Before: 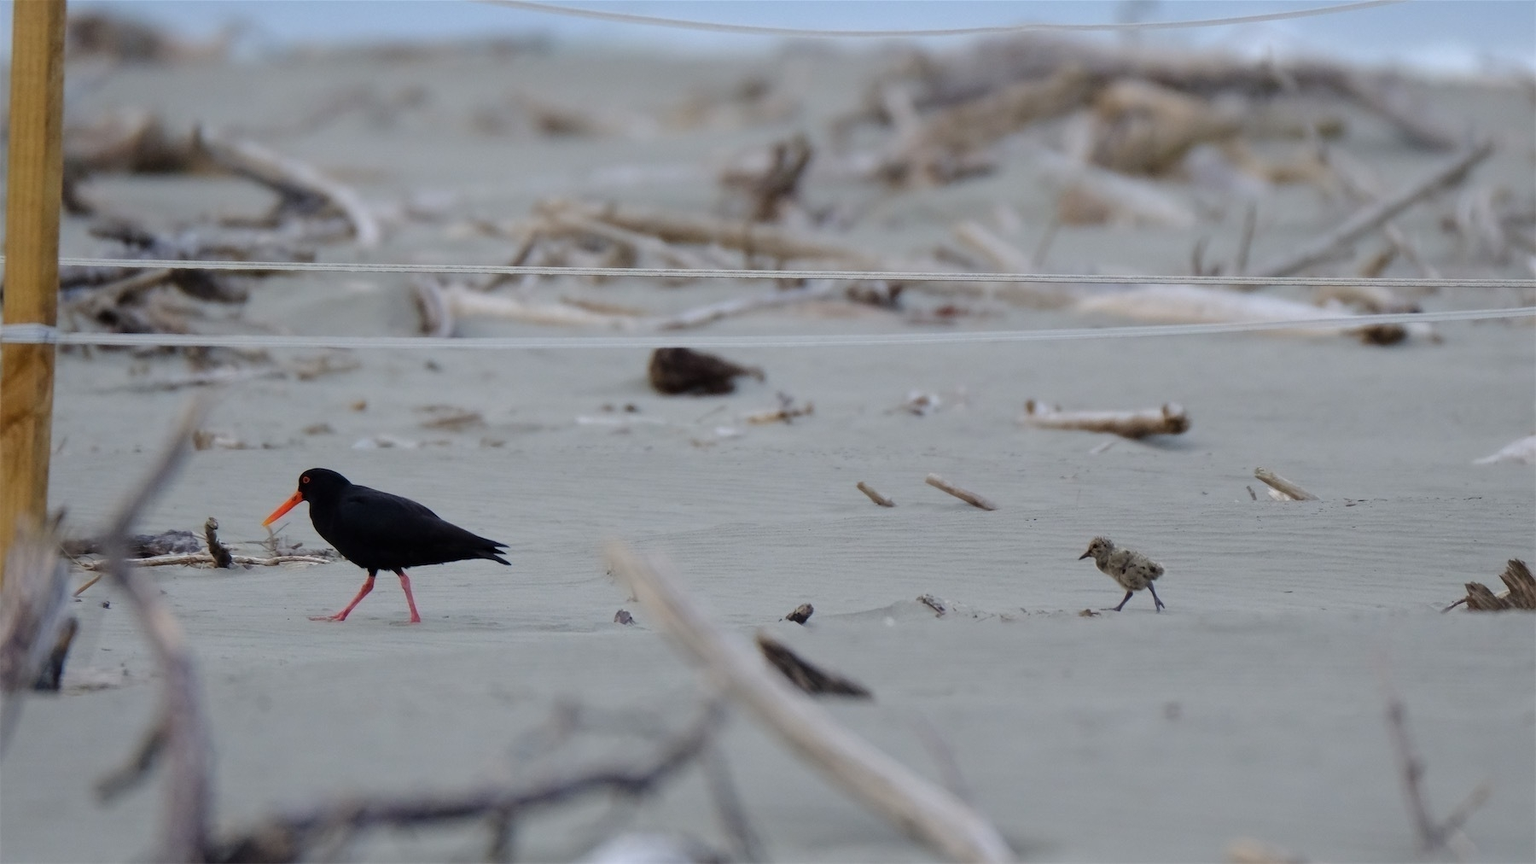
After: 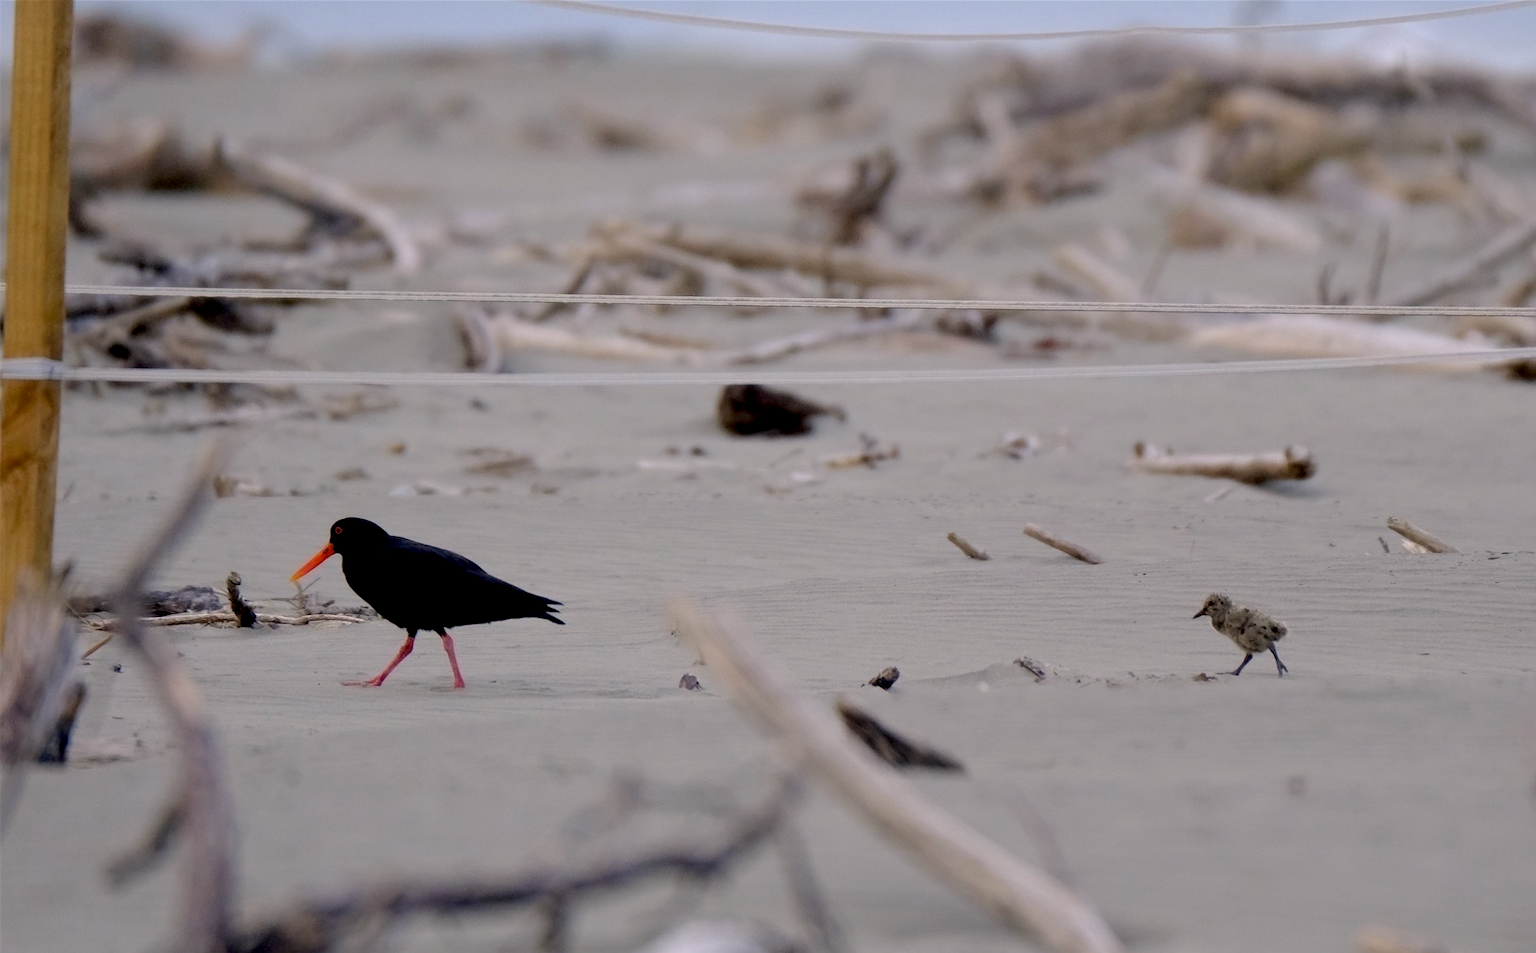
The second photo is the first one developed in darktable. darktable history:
exposure: black level correction 0.013, compensate exposure bias true, compensate highlight preservation false
crop: right 9.513%, bottom 0.047%
color correction: highlights a* 5.79, highlights b* 4.79
